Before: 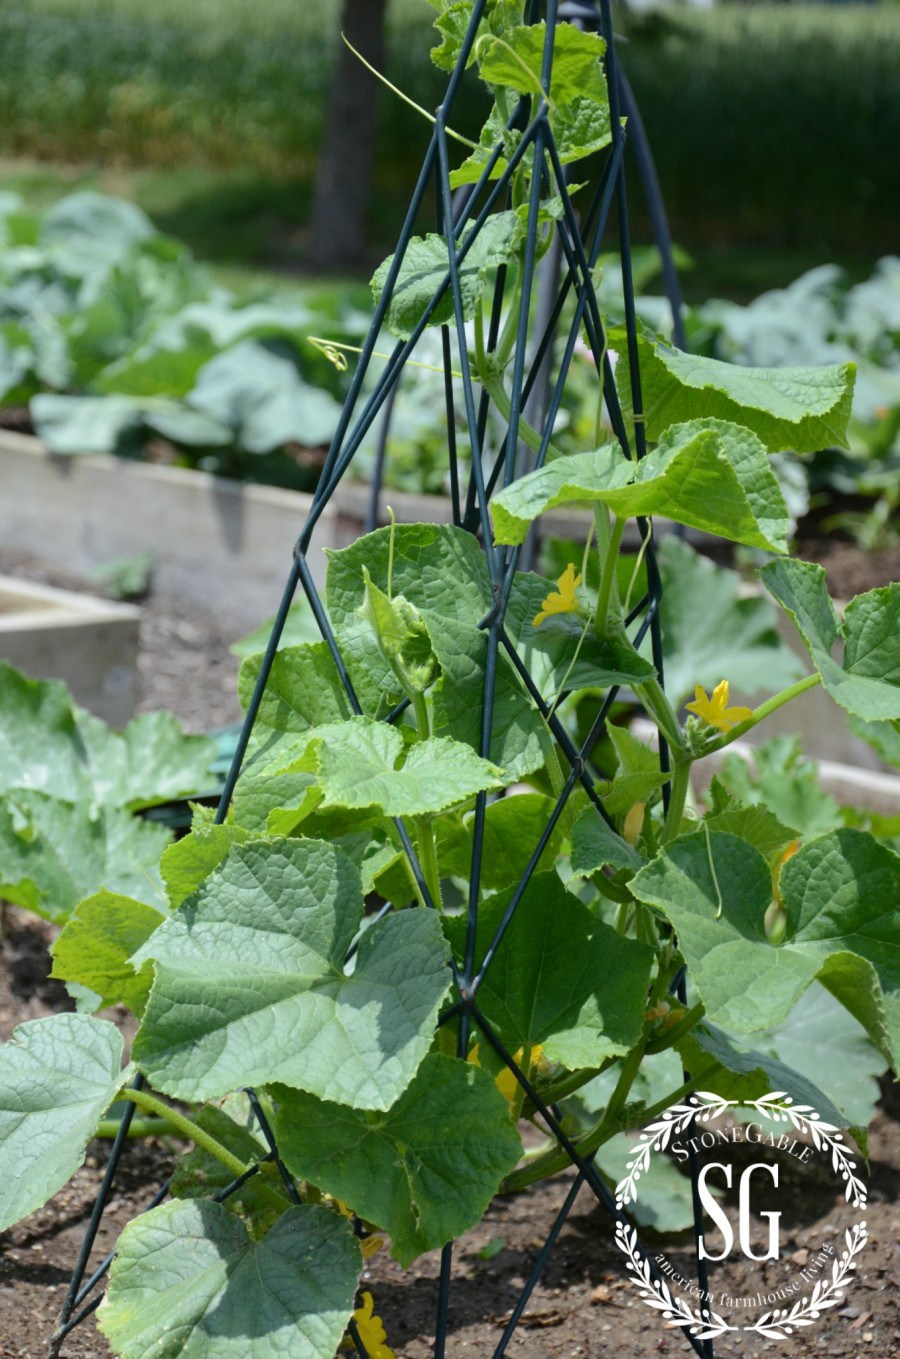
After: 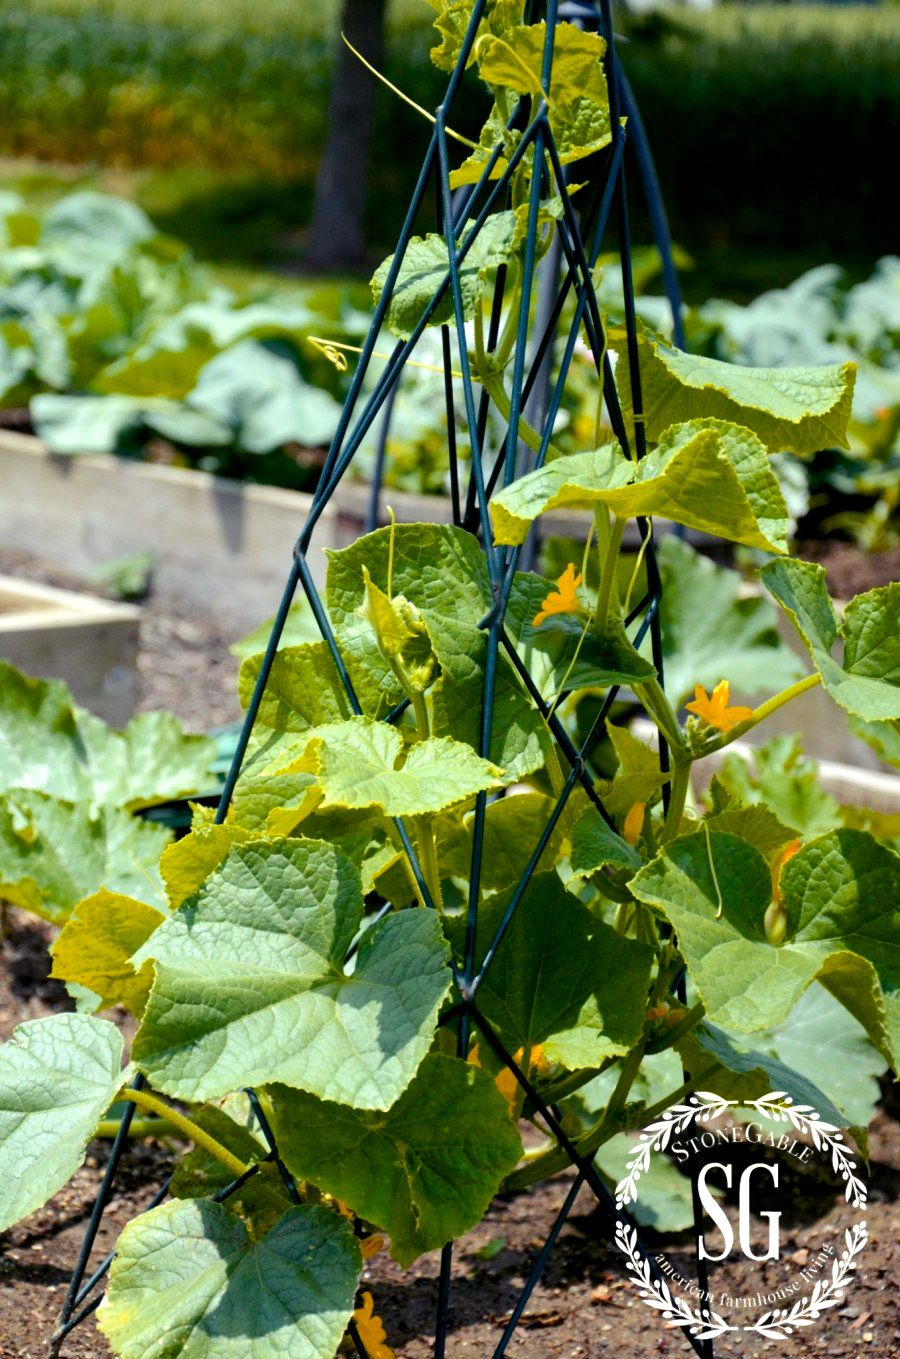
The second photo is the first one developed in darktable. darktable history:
color zones: curves: ch1 [(0.239, 0.552) (0.75, 0.5)]; ch2 [(0.25, 0.462) (0.749, 0.457)], mix 25.94%
color balance rgb: shadows lift › luminance -21.66%, shadows lift › chroma 6.57%, shadows lift › hue 270°, power › chroma 0.68%, power › hue 60°, highlights gain › luminance 6.08%, highlights gain › chroma 1.33%, highlights gain › hue 90°, global offset › luminance -0.87%, perceptual saturation grading › global saturation 26.86%, perceptual saturation grading › highlights -28.39%, perceptual saturation grading › mid-tones 15.22%, perceptual saturation grading › shadows 33.98%, perceptual brilliance grading › highlights 10%, perceptual brilliance grading › mid-tones 5%
